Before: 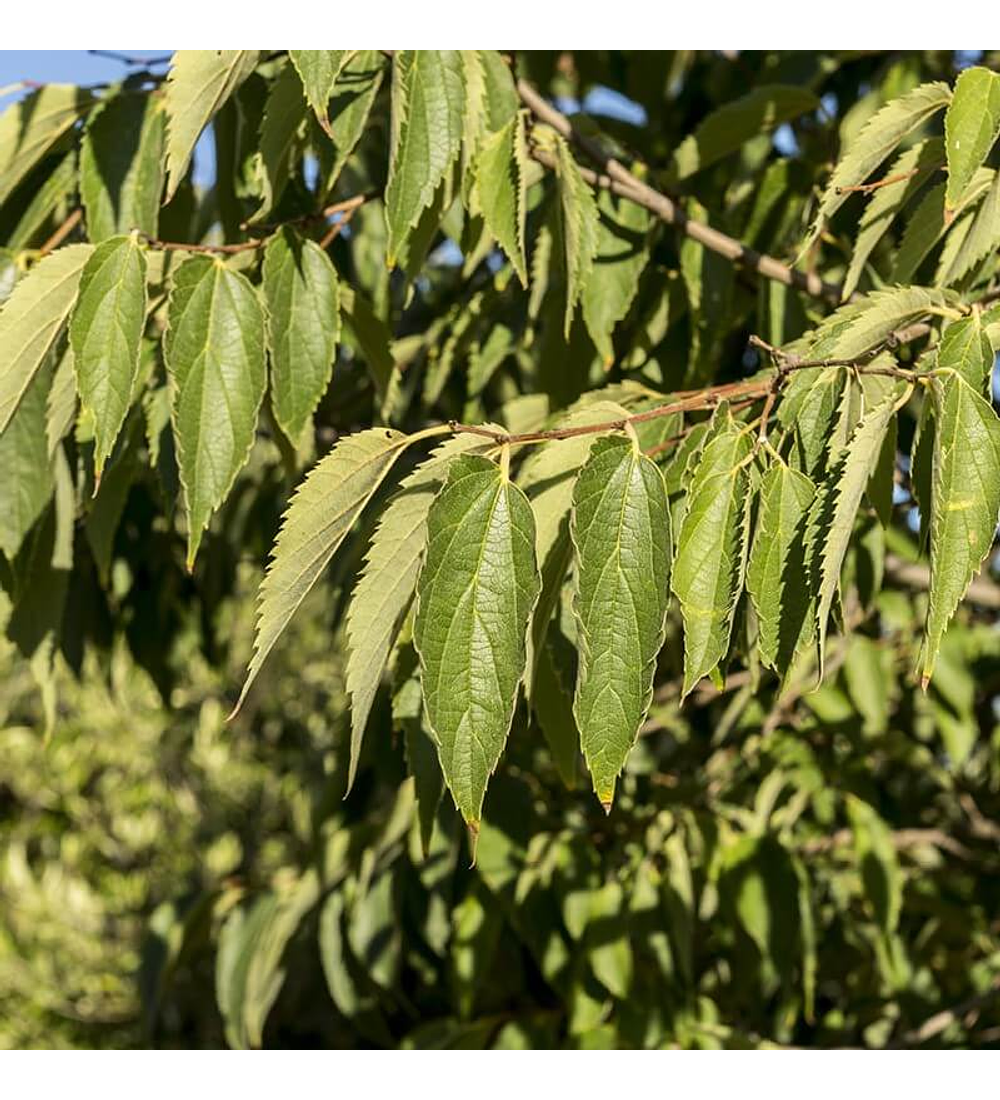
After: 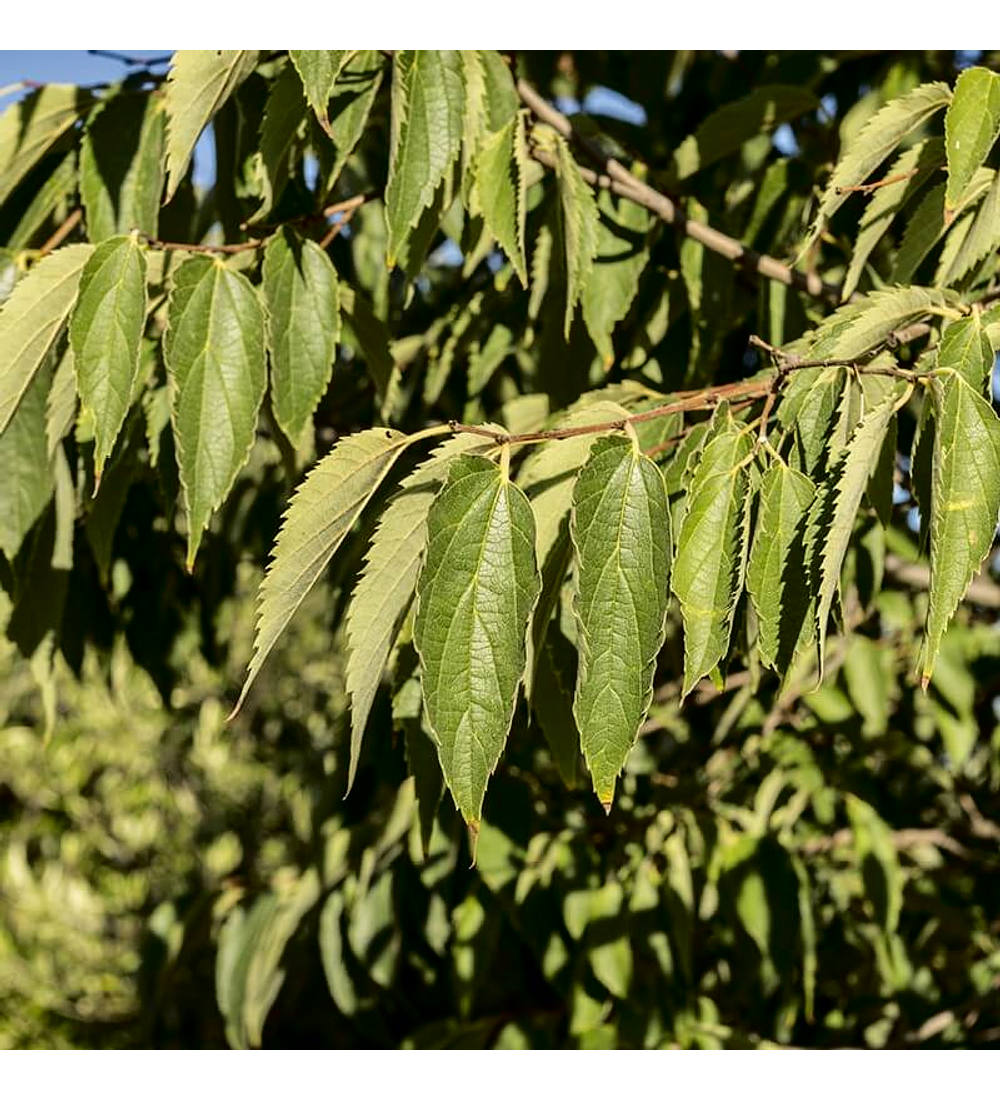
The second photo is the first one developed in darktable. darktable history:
fill light: exposure -2 EV, width 8.6
shadows and highlights: soften with gaussian
